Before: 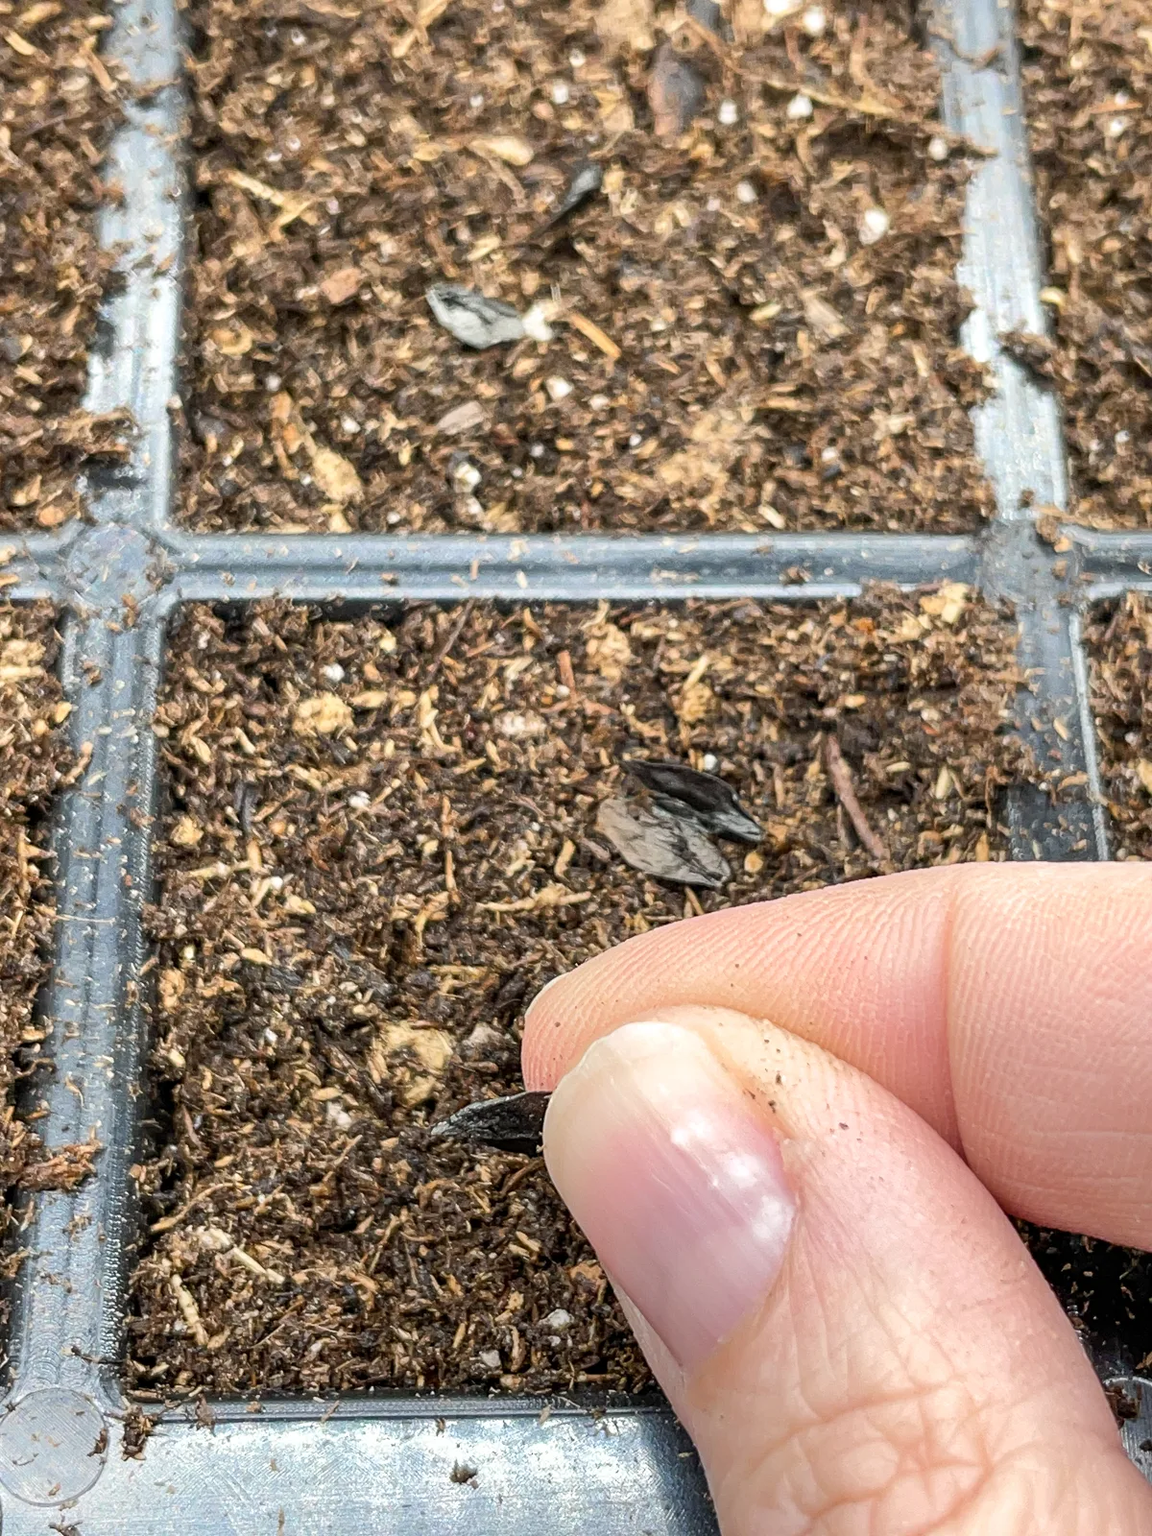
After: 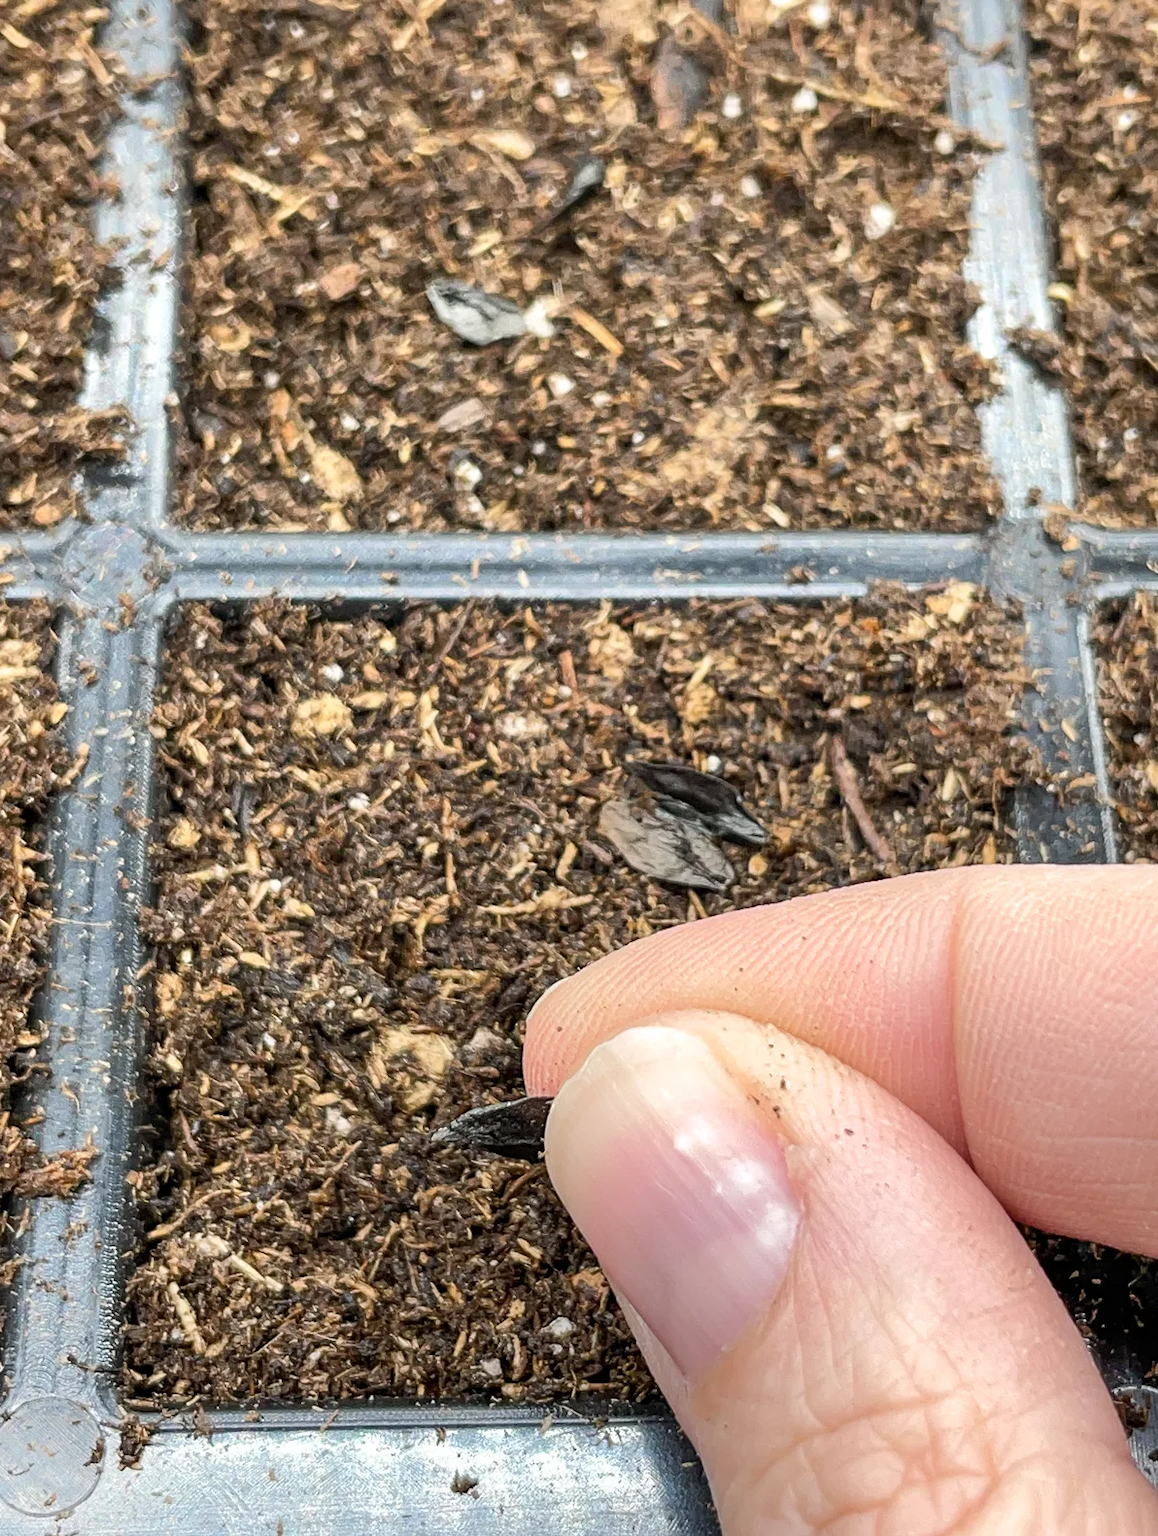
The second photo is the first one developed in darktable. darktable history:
crop: left 0.443%, top 0.537%, right 0.187%, bottom 0.628%
